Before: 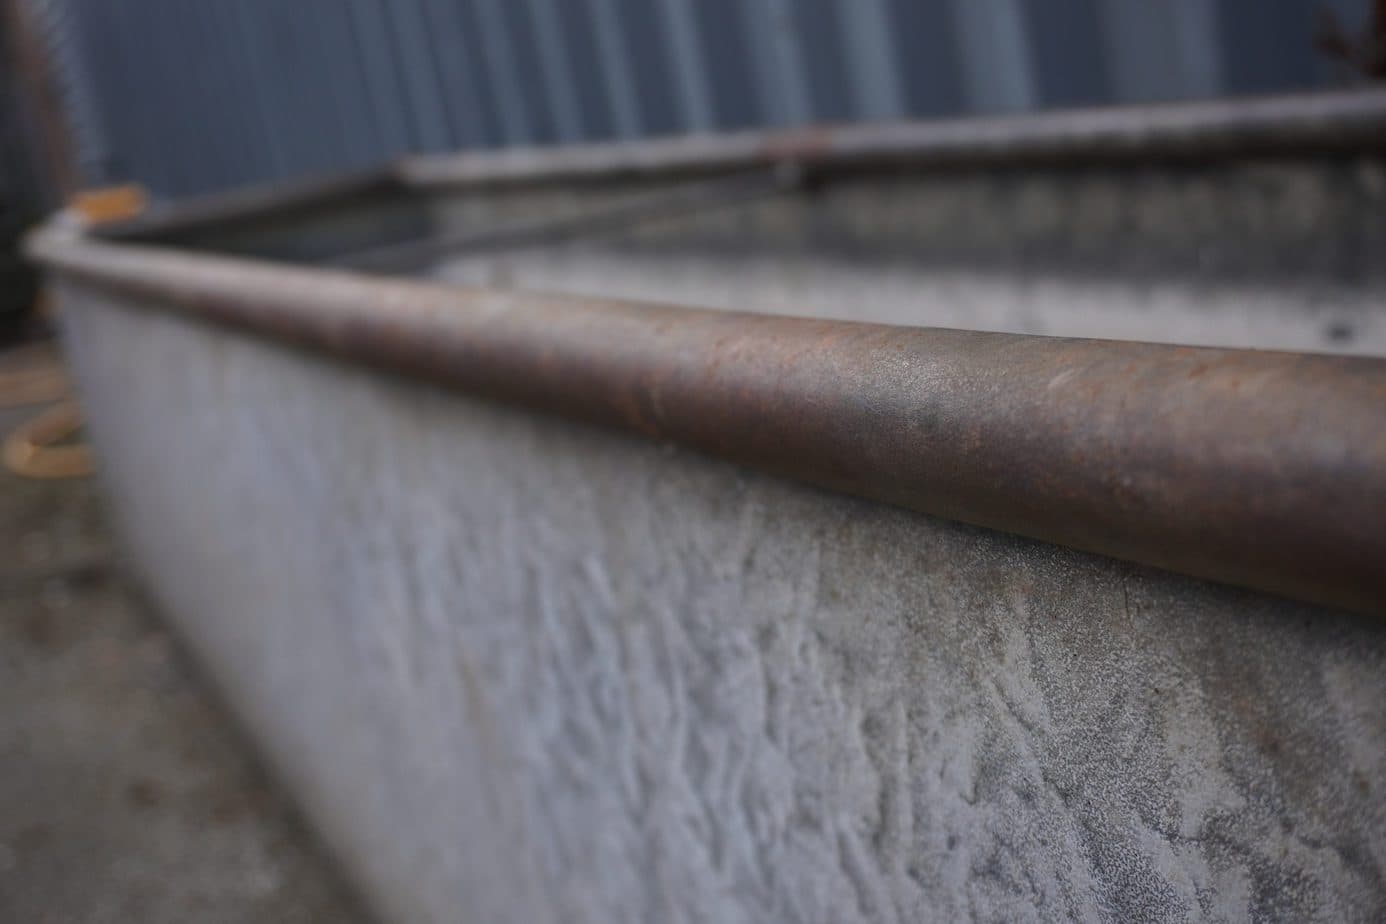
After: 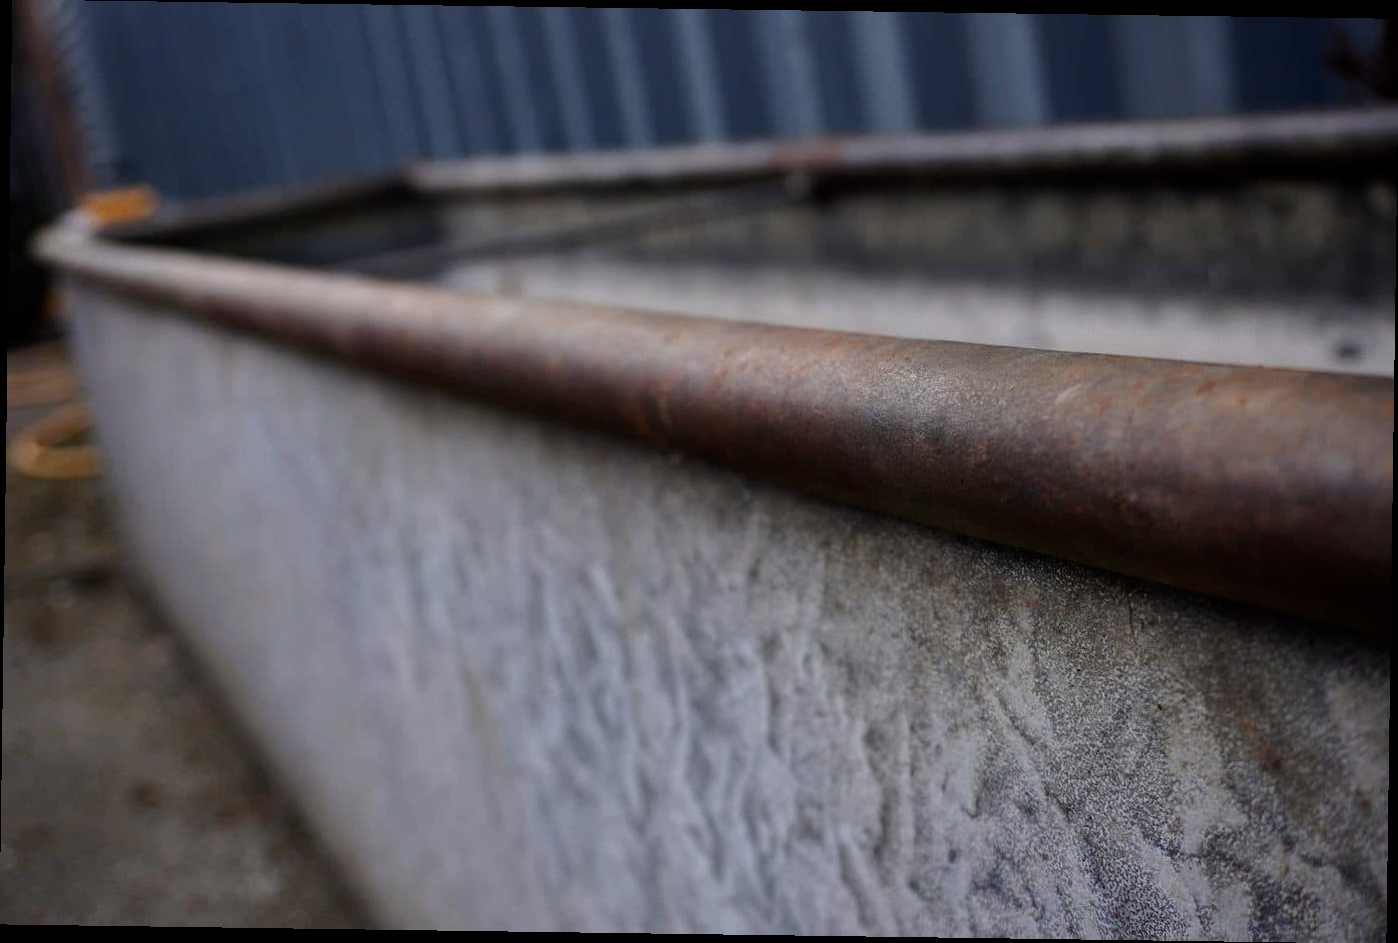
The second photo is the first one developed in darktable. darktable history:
rotate and perspective: rotation 0.8°, automatic cropping off
filmic rgb: black relative exposure -8.7 EV, white relative exposure 2.7 EV, threshold 3 EV, target black luminance 0%, hardness 6.25, latitude 76.53%, contrast 1.326, shadows ↔ highlights balance -0.349%, preserve chrominance no, color science v4 (2020), enable highlight reconstruction true
